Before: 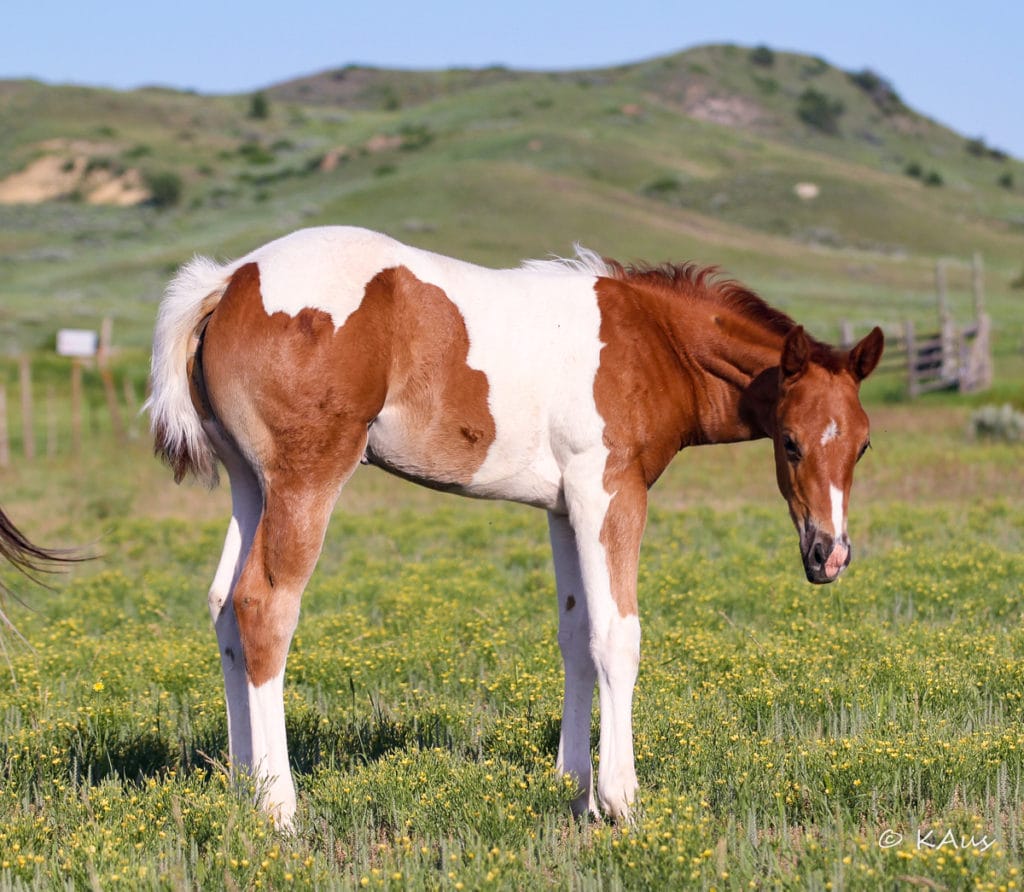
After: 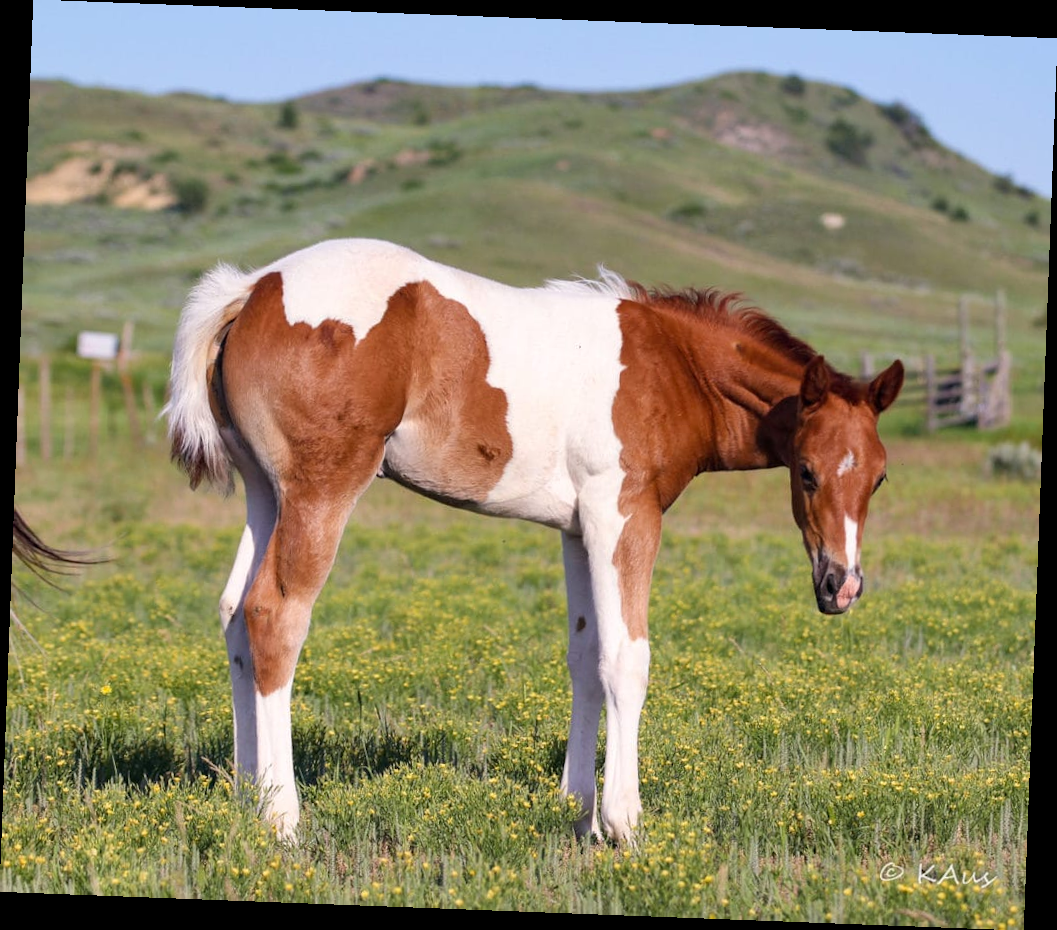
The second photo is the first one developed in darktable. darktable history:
white balance: emerald 1
rotate and perspective: rotation 2.17°, automatic cropping off
